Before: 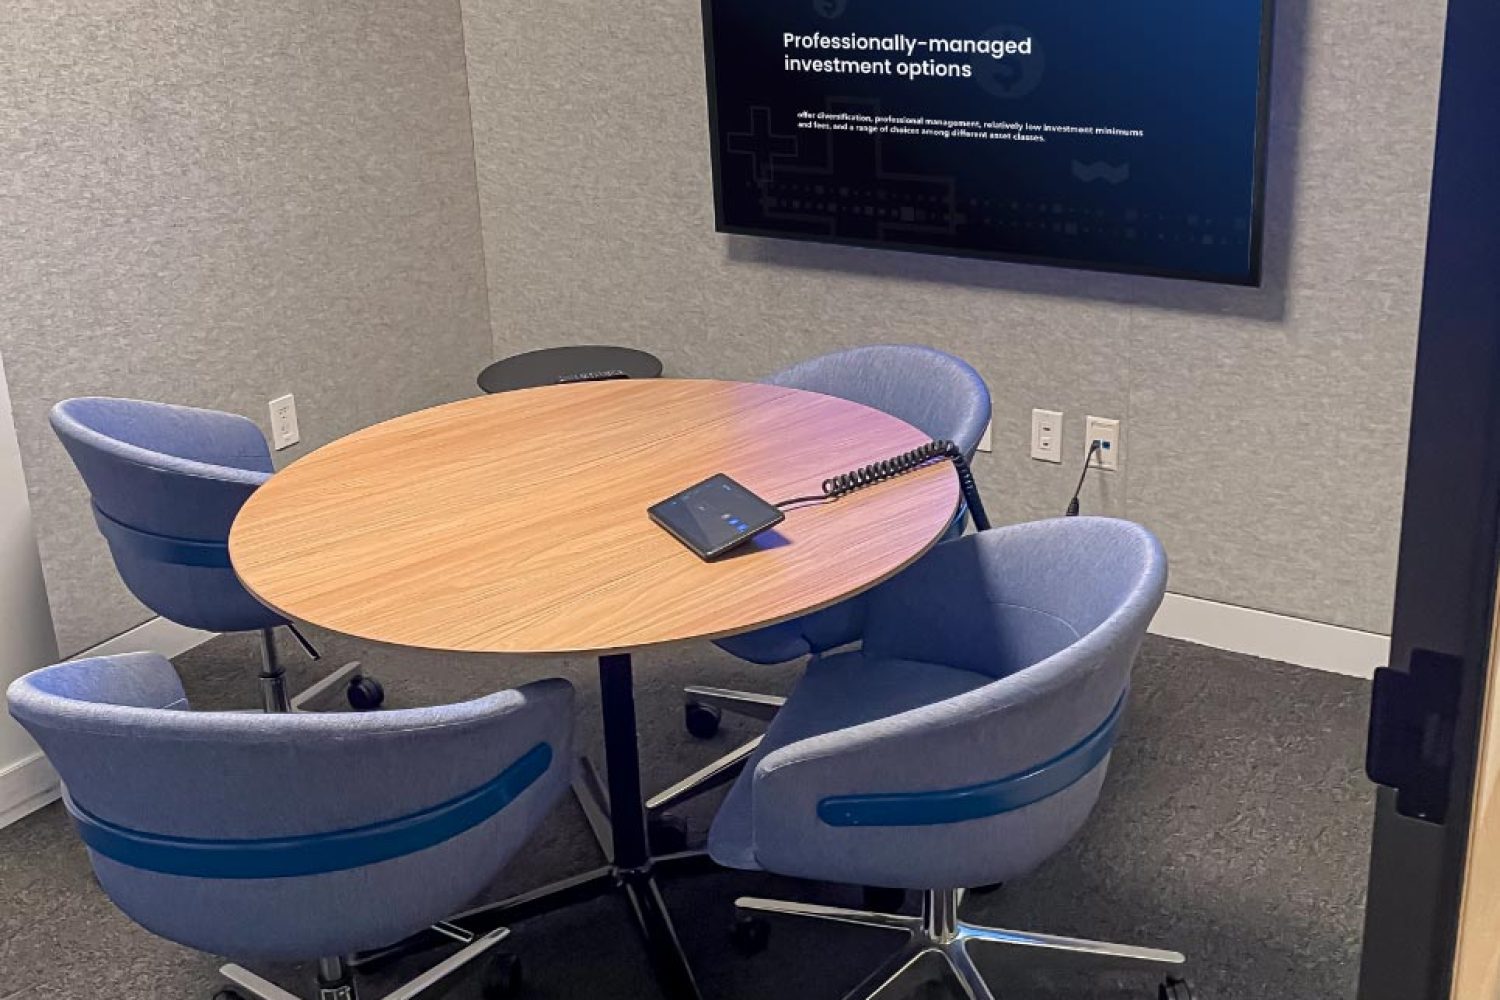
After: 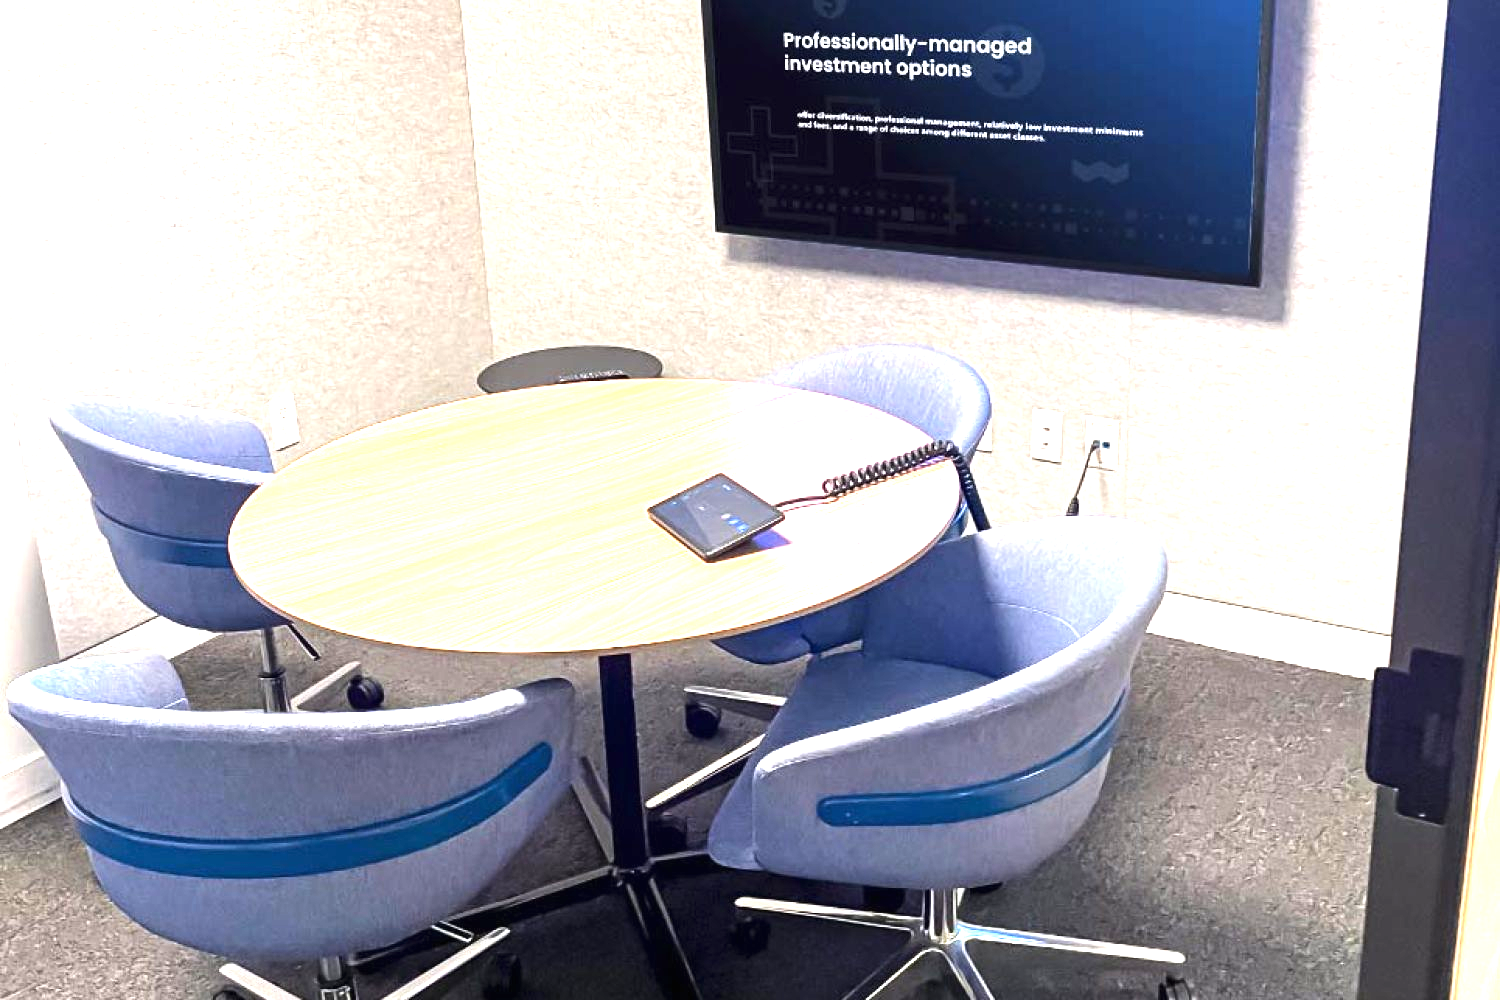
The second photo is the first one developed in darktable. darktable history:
exposure: black level correction 0, exposure 1.447 EV, compensate highlight preservation false
tone equalizer: -8 EV -0.391 EV, -7 EV -0.387 EV, -6 EV -0.348 EV, -5 EV -0.192 EV, -3 EV 0.217 EV, -2 EV 0.331 EV, -1 EV 0.4 EV, +0 EV 0.431 EV, edges refinement/feathering 500, mask exposure compensation -1.57 EV, preserve details no
